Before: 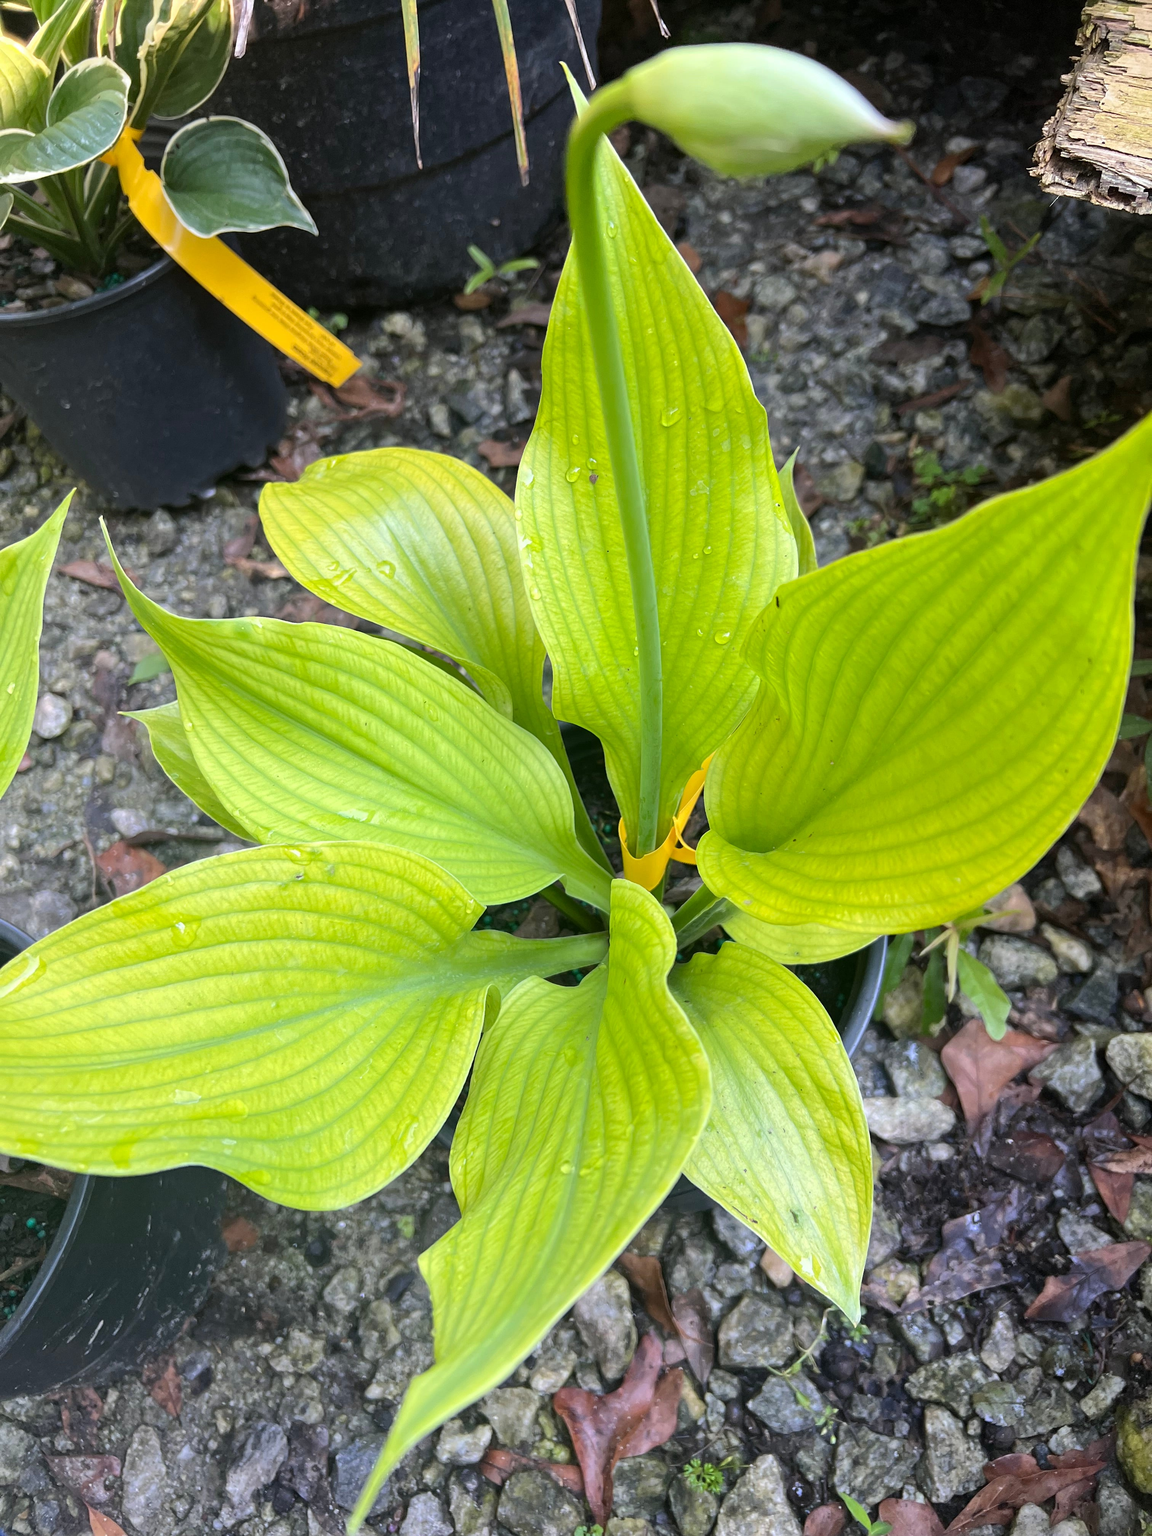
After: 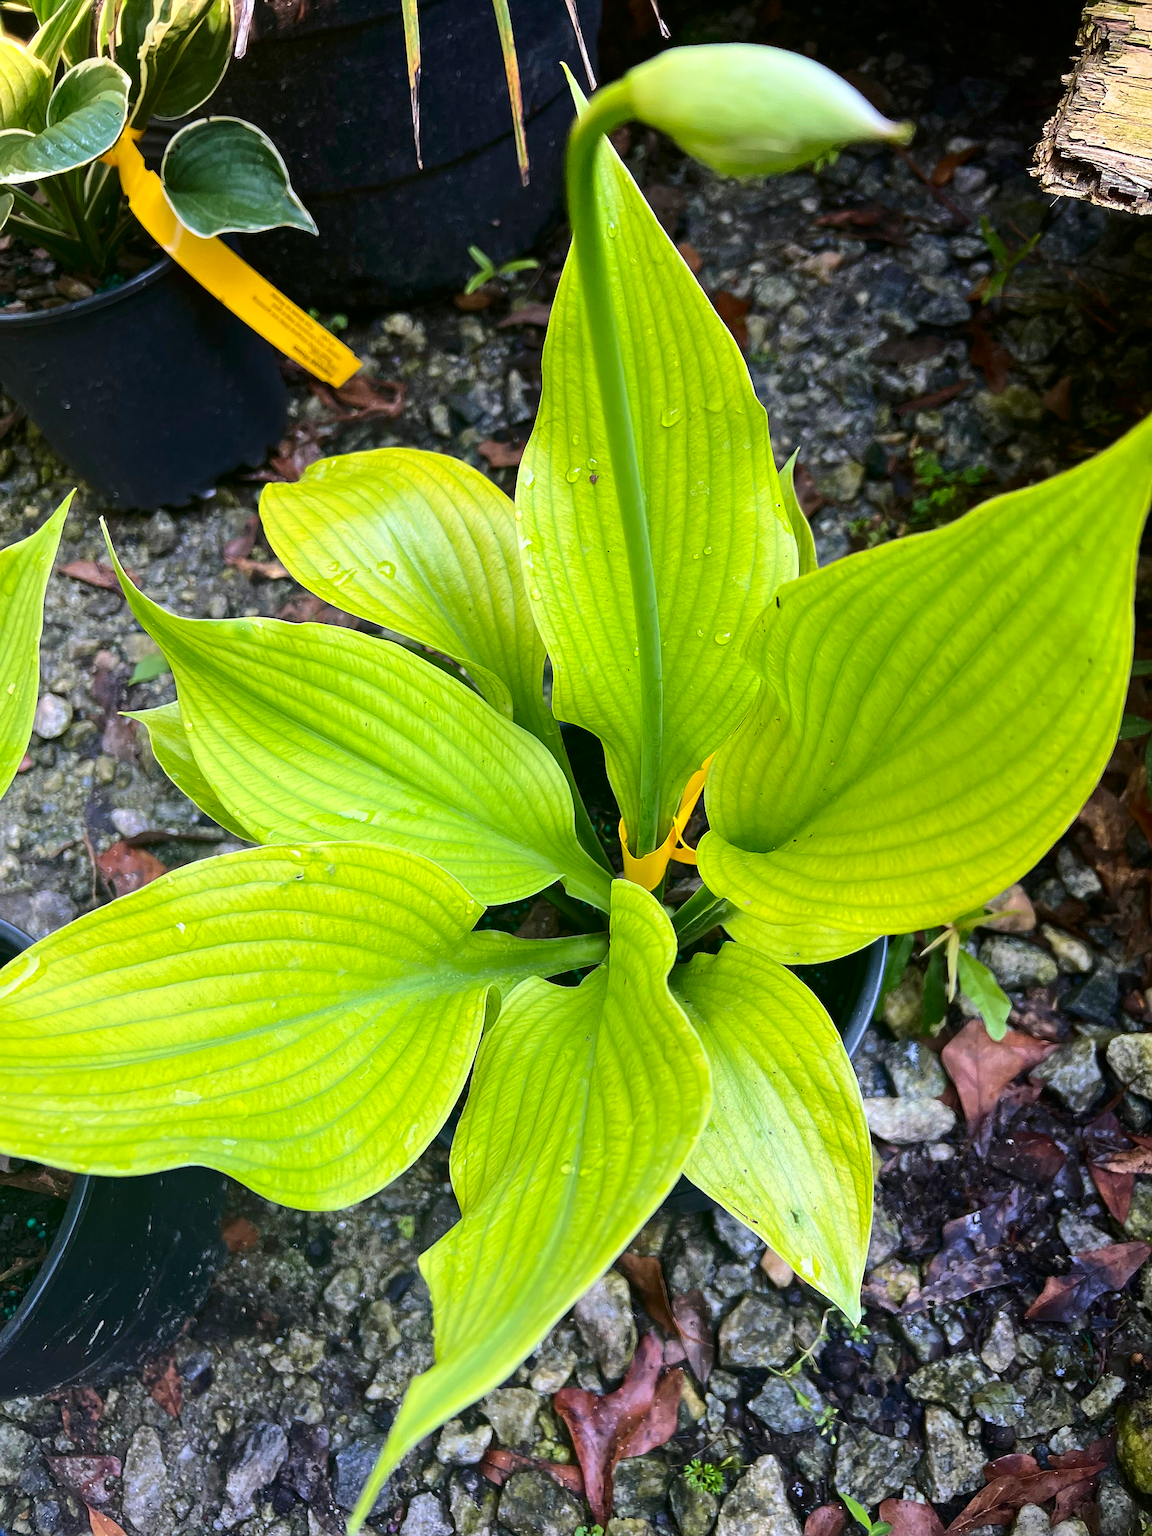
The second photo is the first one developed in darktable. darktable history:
velvia: on, module defaults
sharpen: on, module defaults
contrast brightness saturation: contrast 0.186, brightness -0.109, saturation 0.21
